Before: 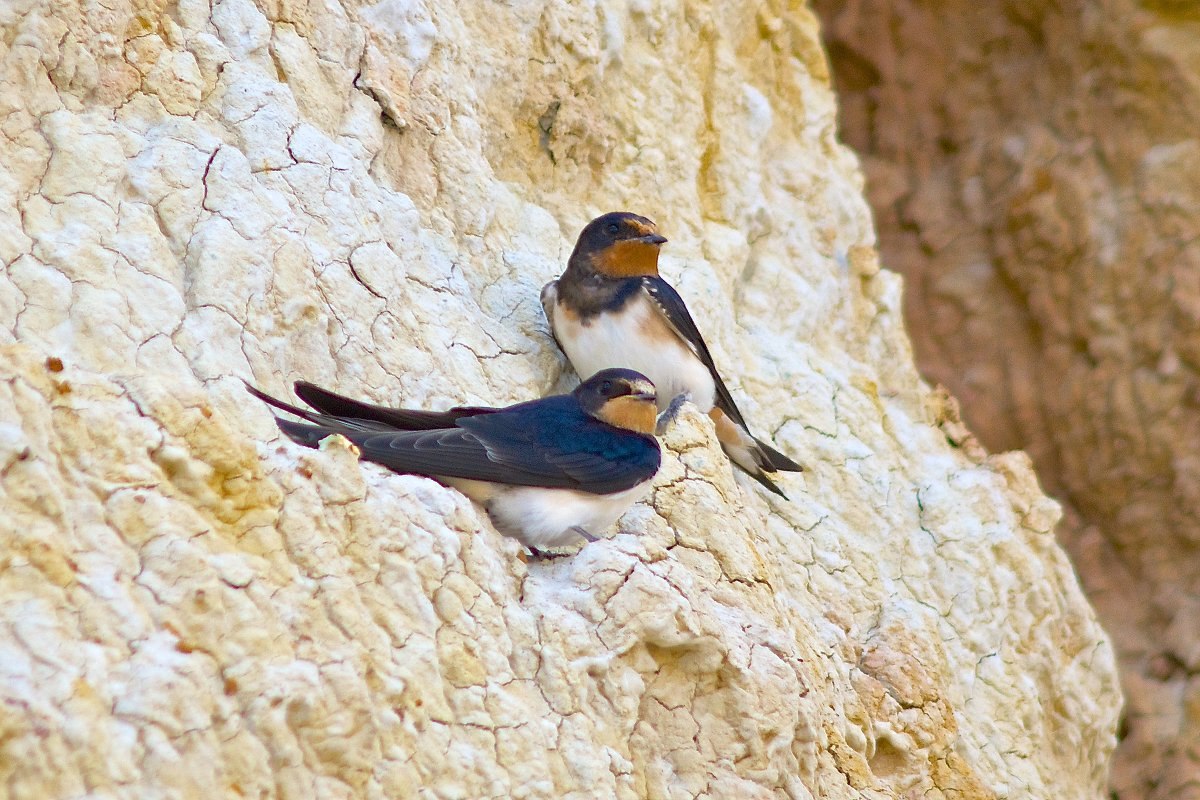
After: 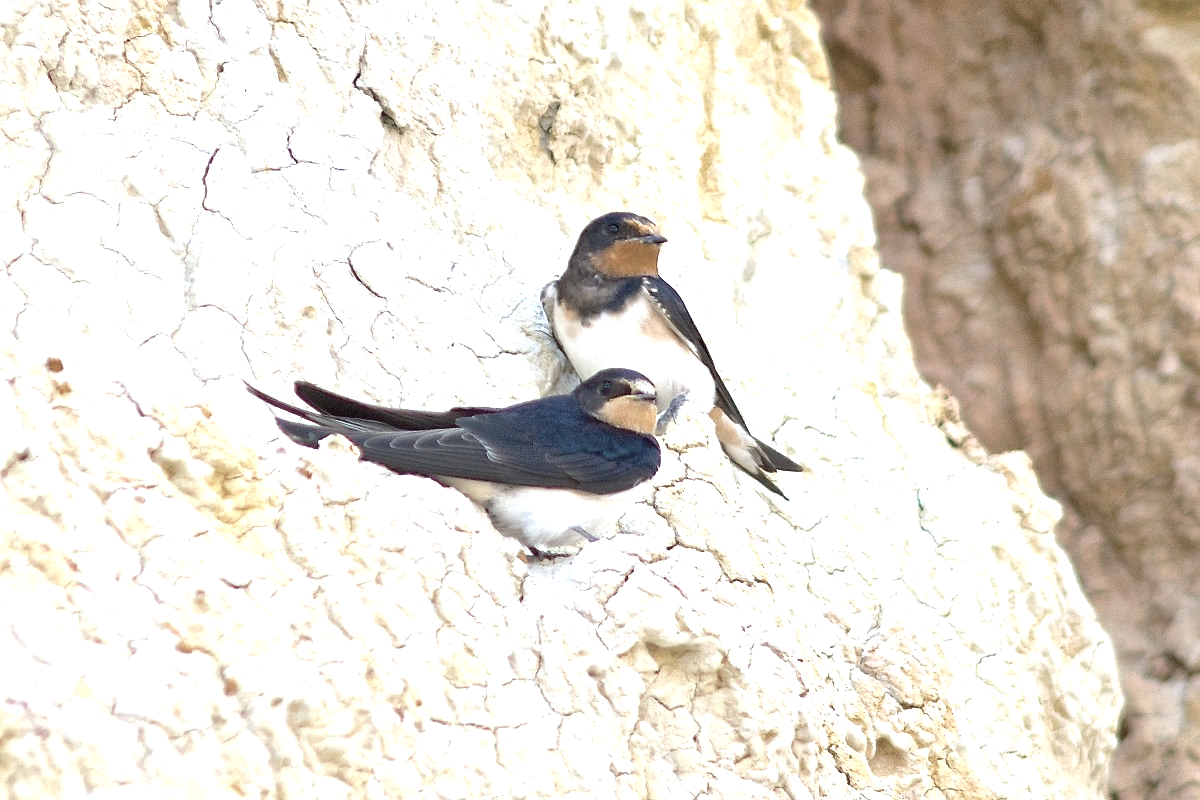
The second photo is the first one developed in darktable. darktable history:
color calibration: x 0.37, y 0.382, temperature 4313.32 K
white balance: red 1.029, blue 0.92
exposure: exposure 0.921 EV, compensate highlight preservation false
color zones: curves: ch1 [(0, 0.292) (0.001, 0.292) (0.2, 0.264) (0.4, 0.248) (0.6, 0.248) (0.8, 0.264) (0.999, 0.292) (1, 0.292)]
